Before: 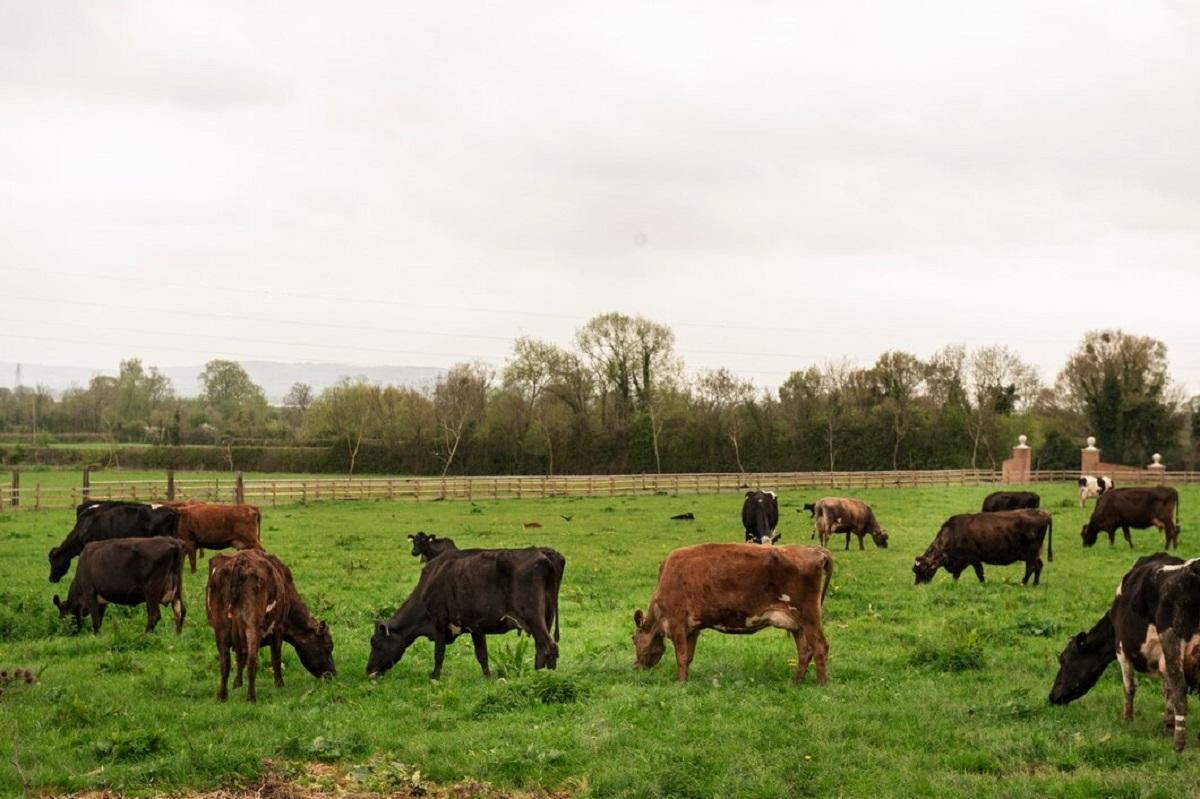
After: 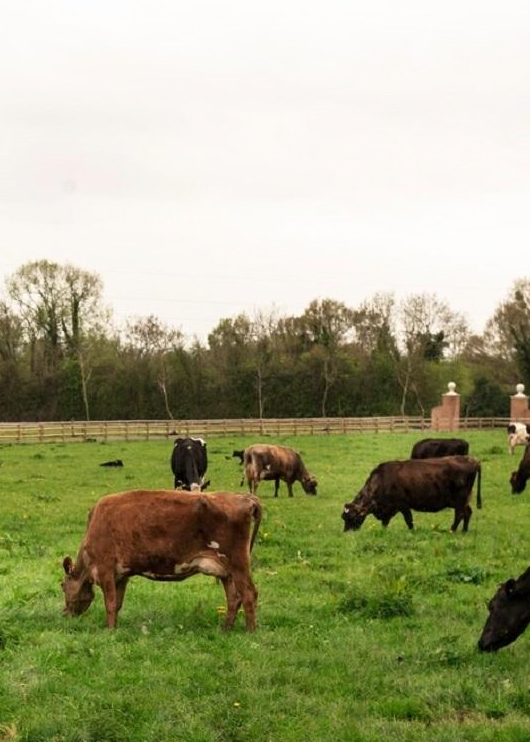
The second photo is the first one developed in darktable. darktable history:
shadows and highlights: shadows 0, highlights 40
crop: left 47.628%, top 6.643%, right 7.874%
